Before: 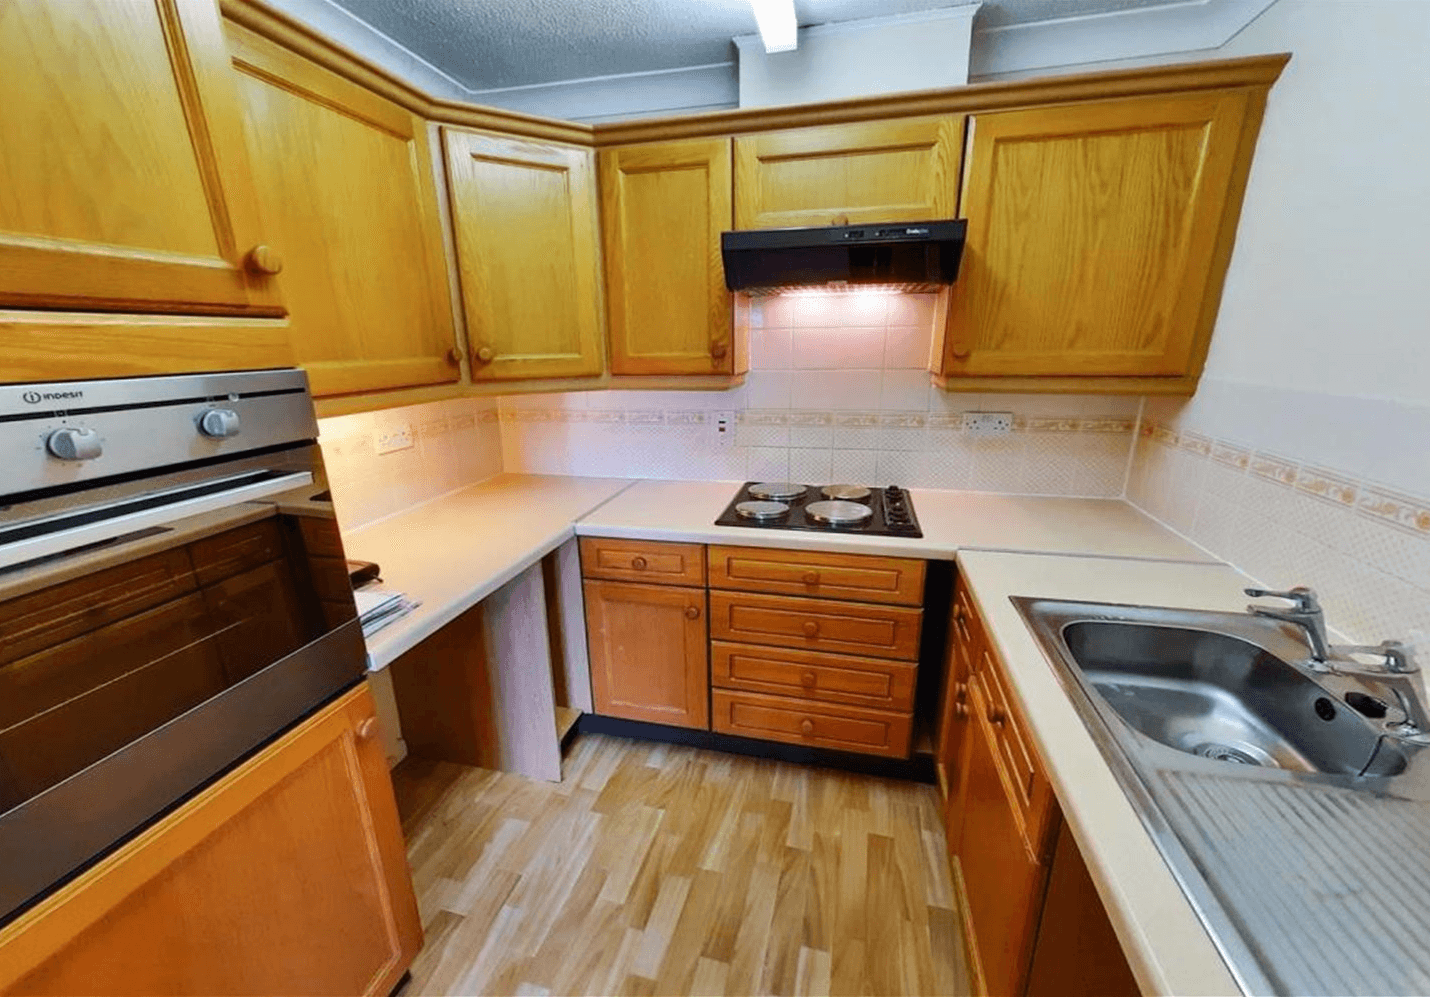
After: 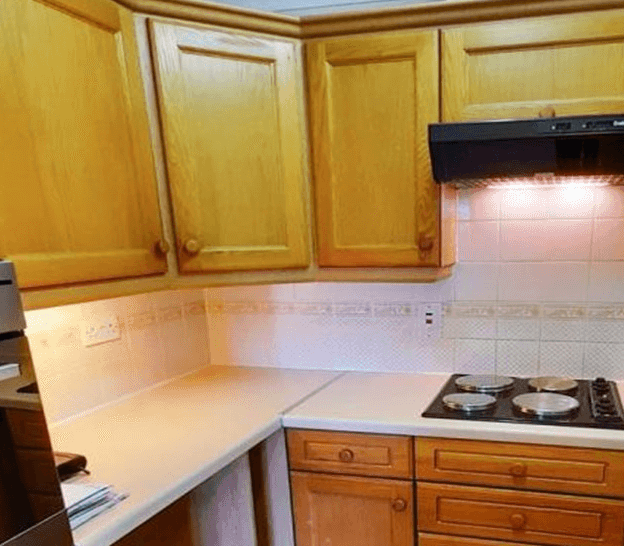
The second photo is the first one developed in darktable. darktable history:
crop: left 20.511%, top 10.843%, right 35.82%, bottom 34.322%
